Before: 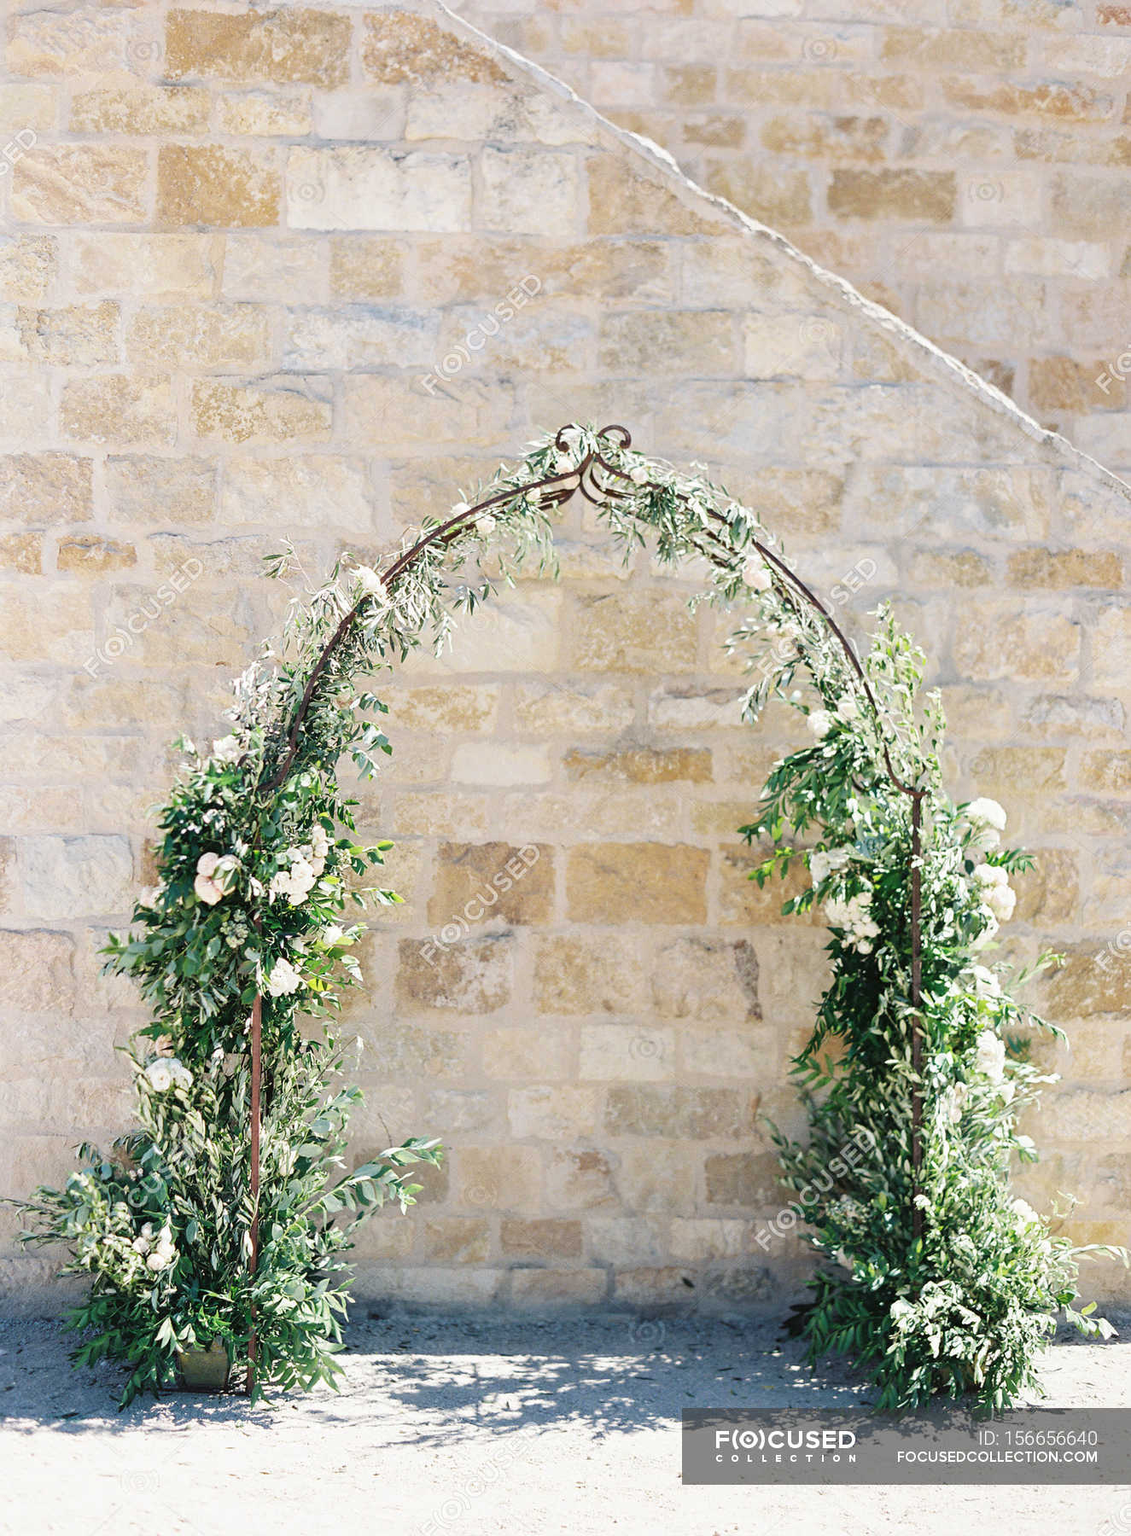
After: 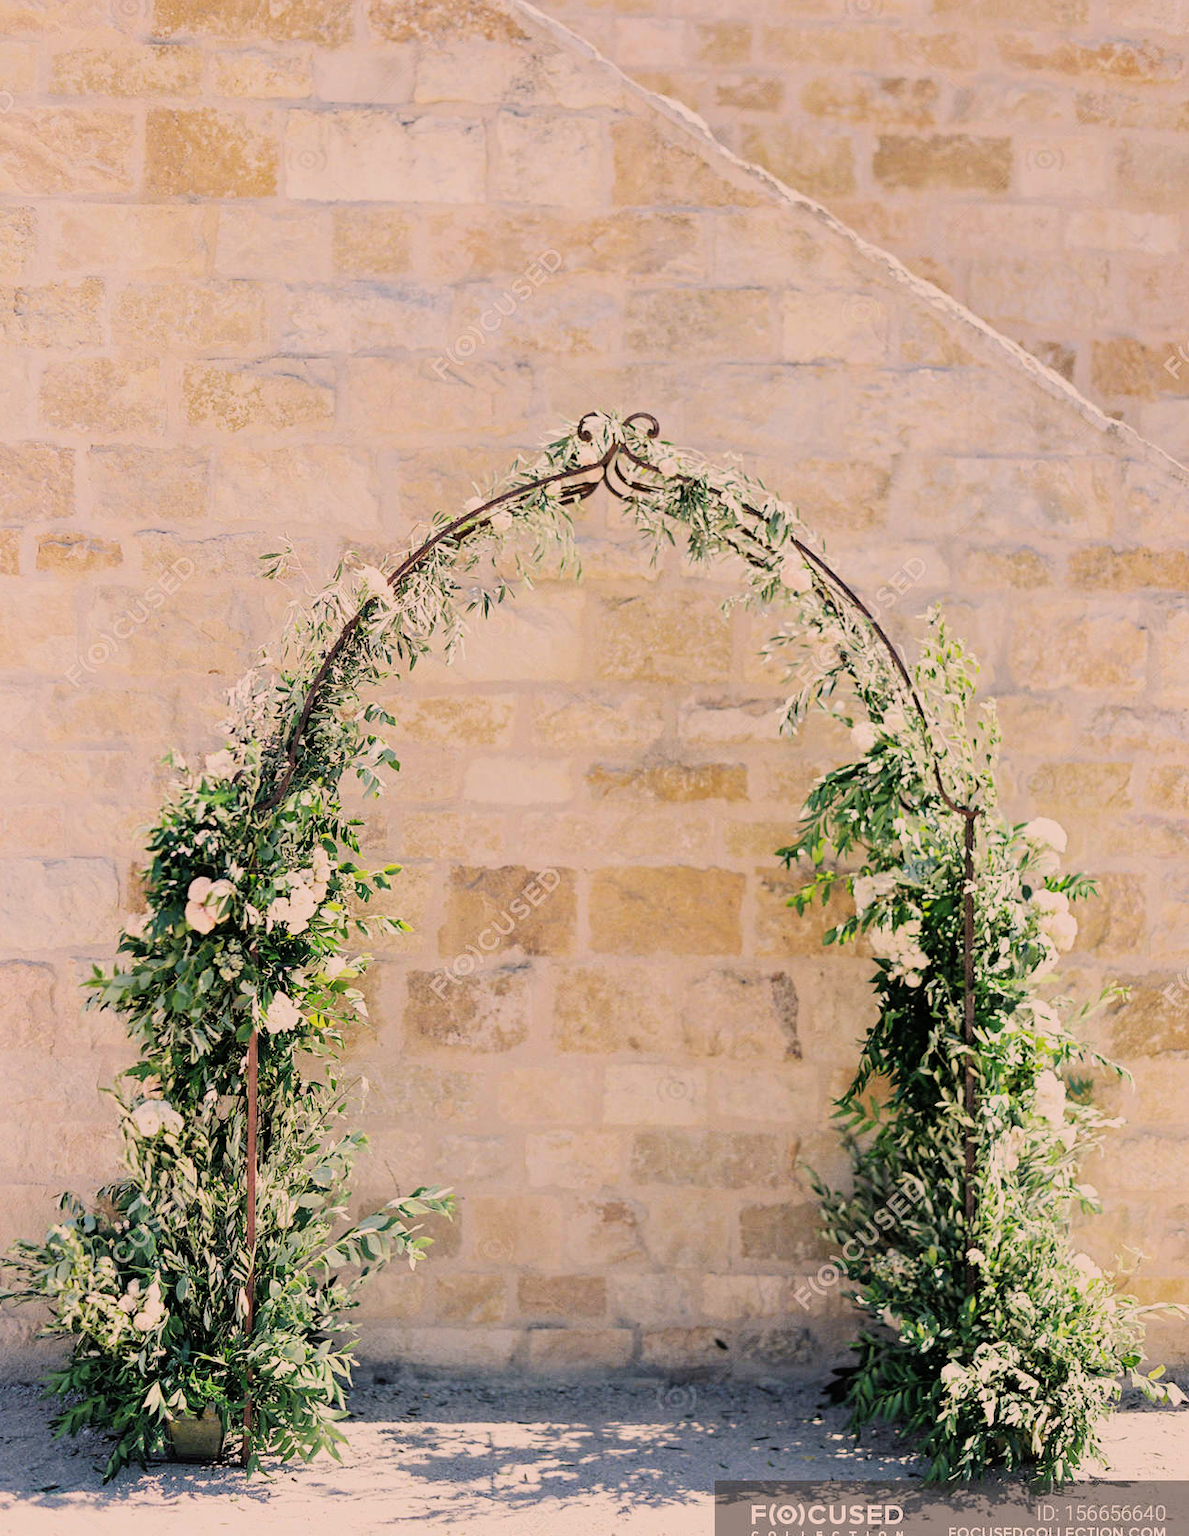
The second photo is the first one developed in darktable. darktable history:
crop: left 2.185%, top 2.987%, right 0.931%, bottom 4.92%
filmic rgb: black relative exposure -7.65 EV, white relative exposure 4.56 EV, threshold 5.96 EV, hardness 3.61, contrast 1.049, color science v6 (2022), enable highlight reconstruction true
color correction: highlights a* 11.98, highlights b* 12.03
